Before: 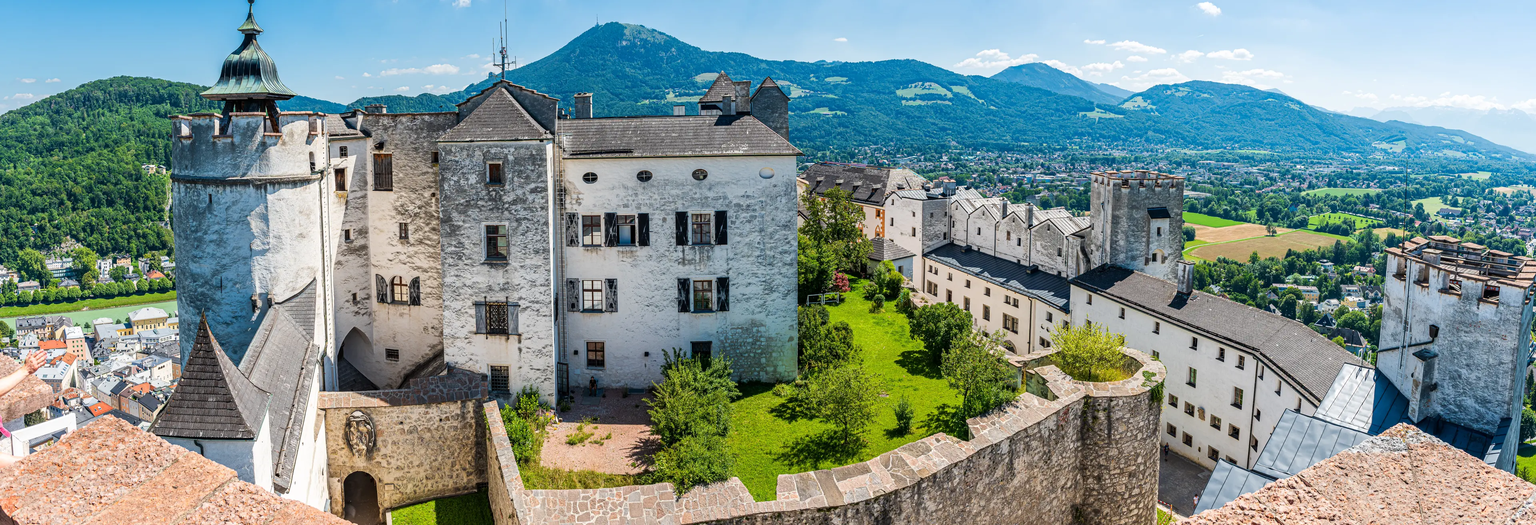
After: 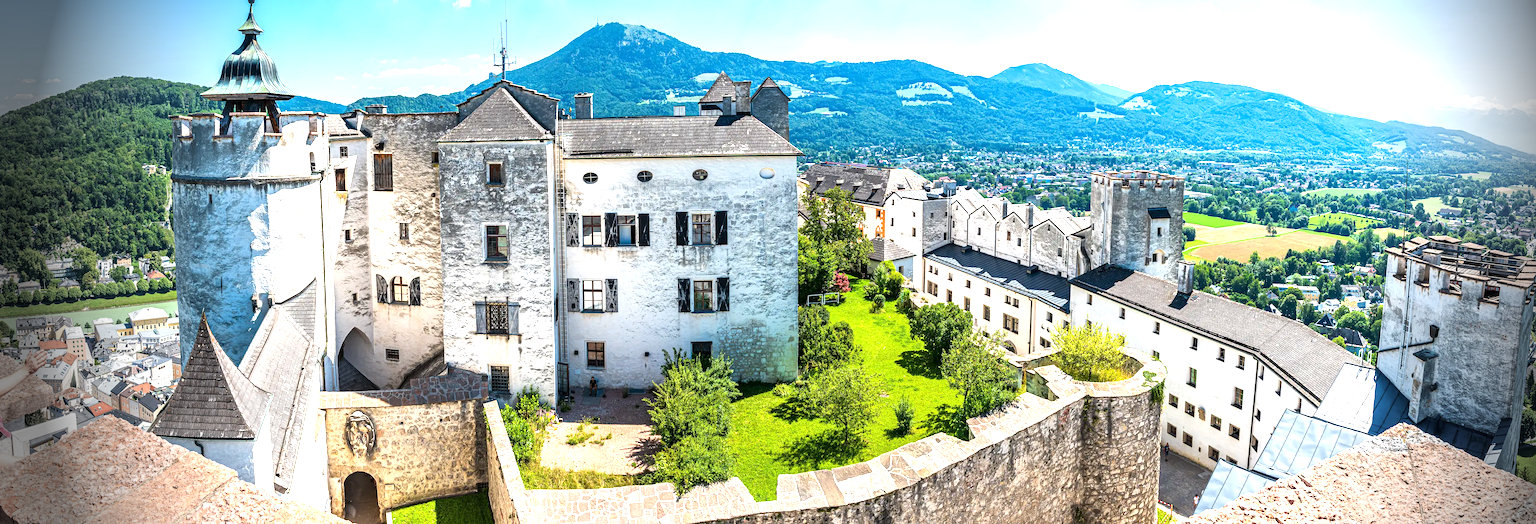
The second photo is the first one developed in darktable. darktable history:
vignetting: fall-off start 76.42%, fall-off radius 27.36%, brightness -0.872, center (0.037, -0.09), width/height ratio 0.971
exposure: exposure 1.089 EV, compensate highlight preservation false
